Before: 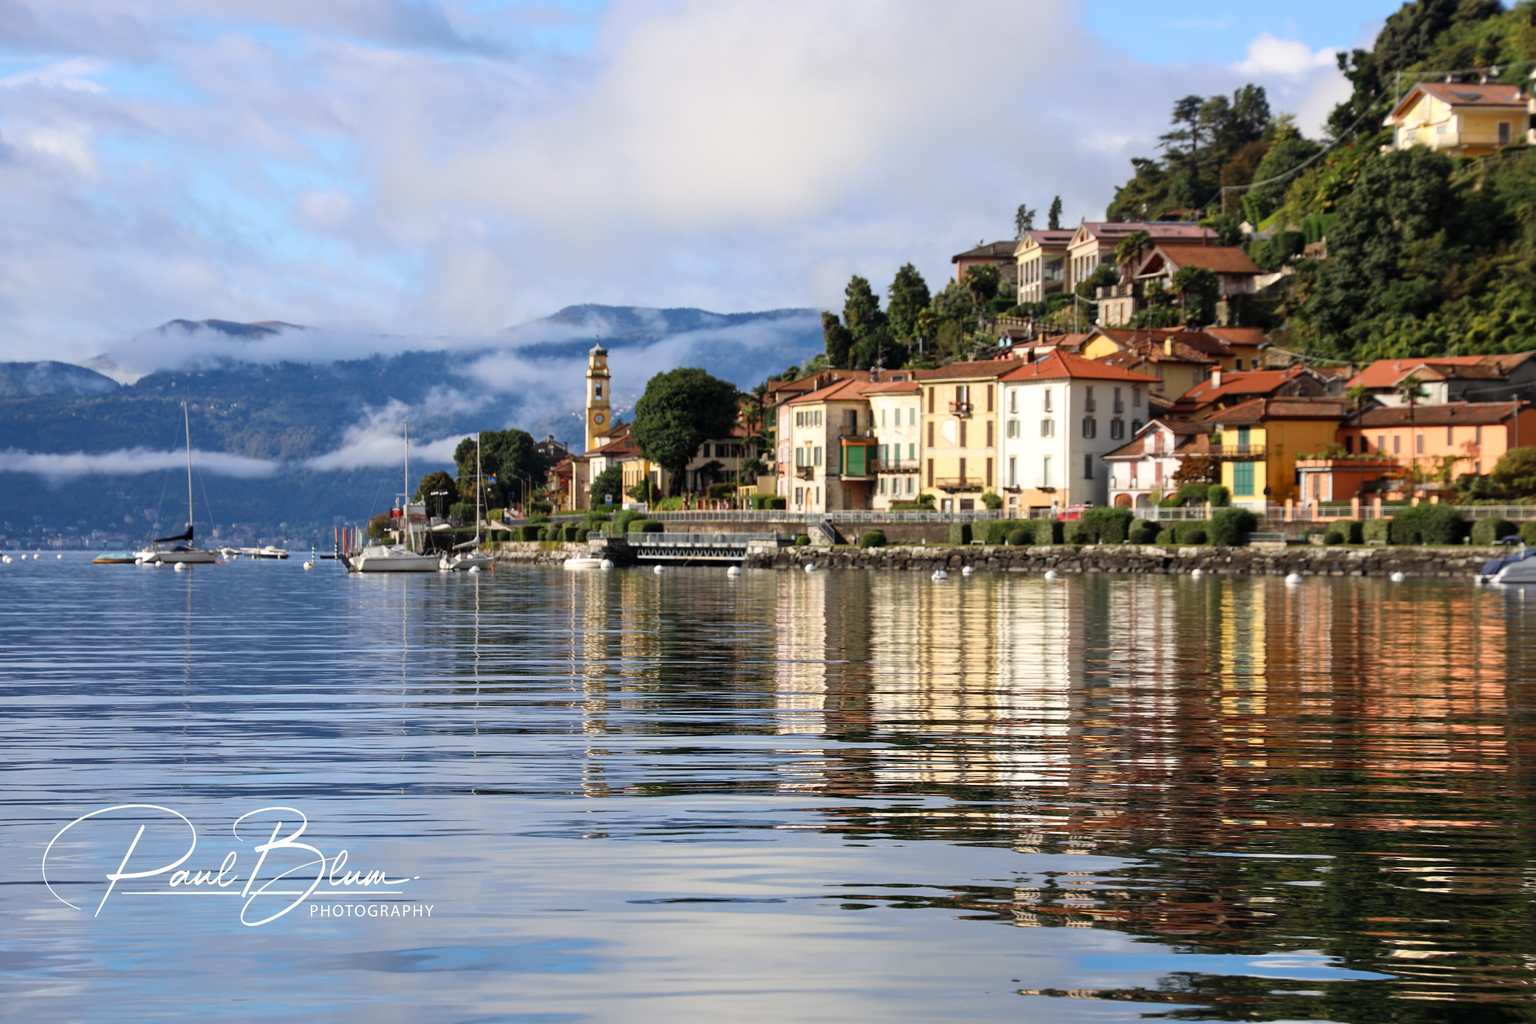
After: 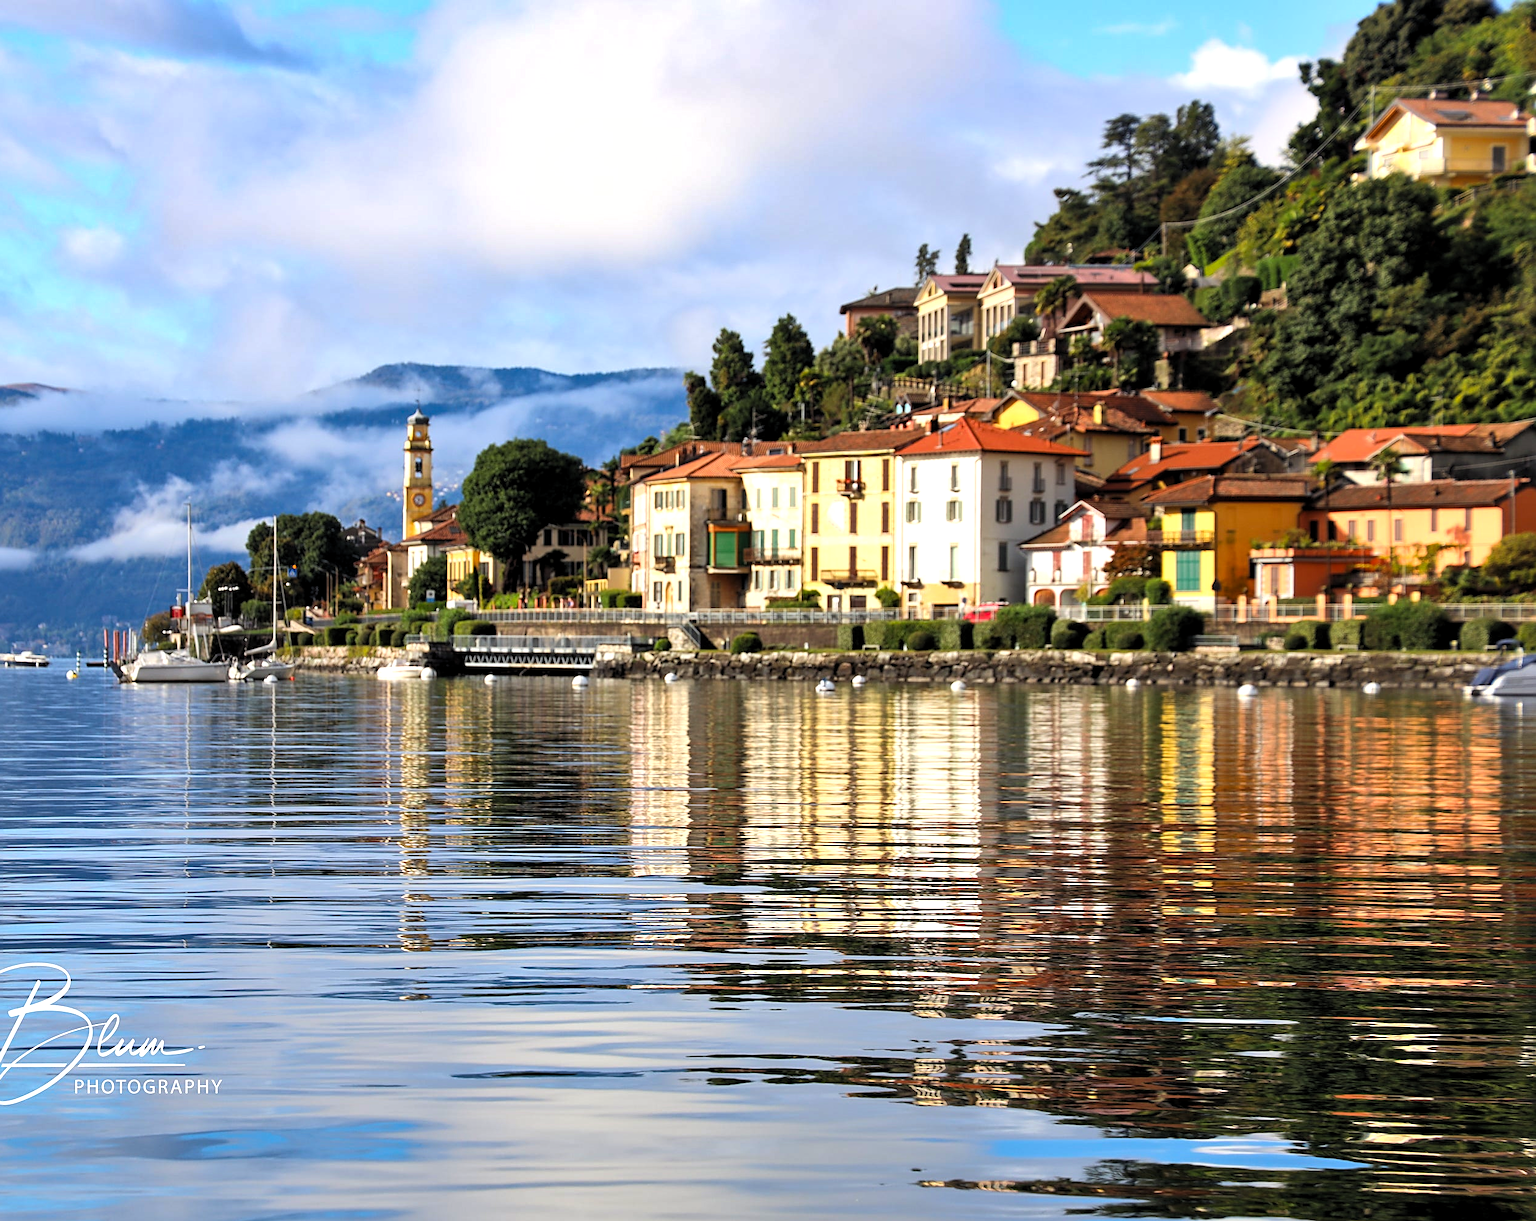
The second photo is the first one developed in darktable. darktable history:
shadows and highlights: shadows 32.86, highlights -46.33, compress 49.61%, soften with gaussian
color correction: highlights b* -0.02, saturation 1.09
contrast brightness saturation: brightness 0.088, saturation 0.193
sharpen: on, module defaults
crop: left 16.154%
levels: levels [0.052, 0.496, 0.908]
